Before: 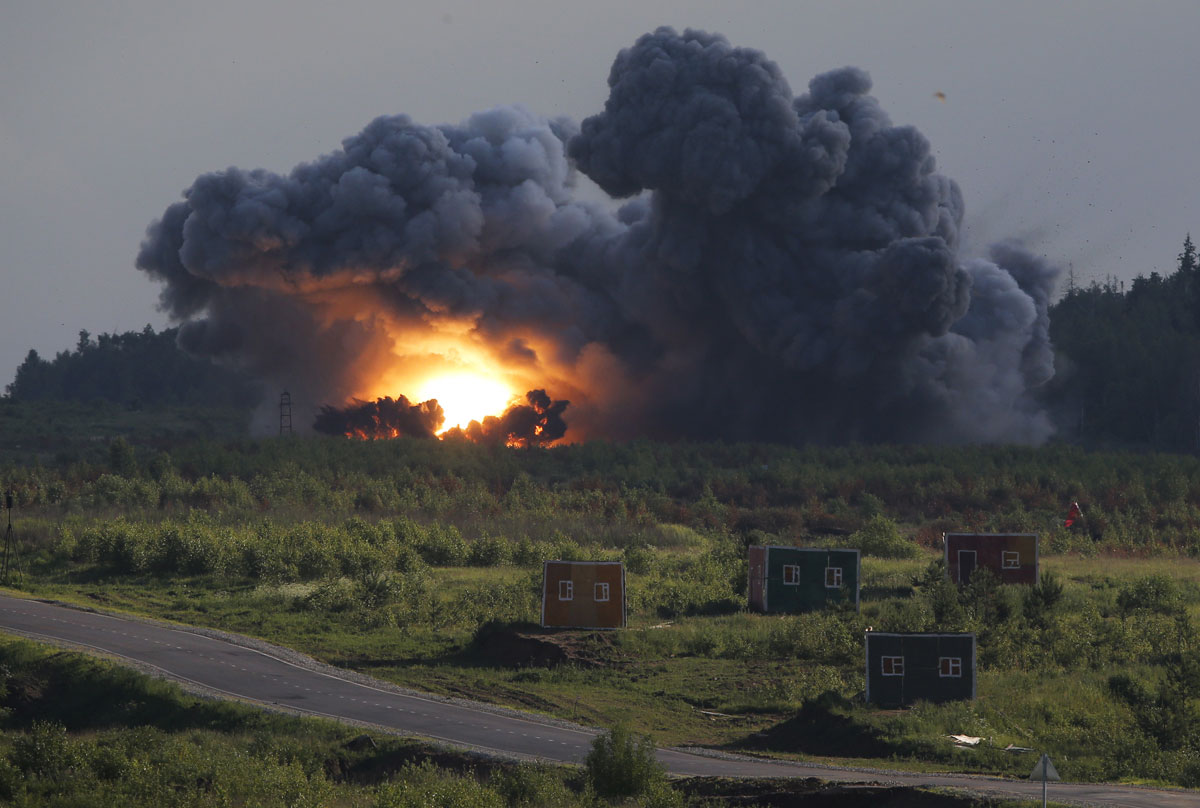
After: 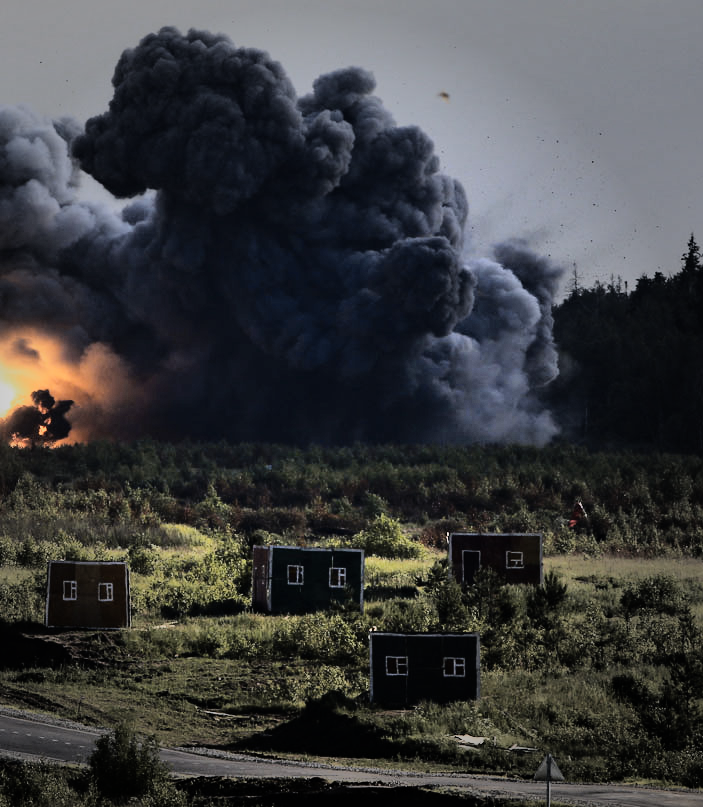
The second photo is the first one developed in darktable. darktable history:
crop: left 41.402%
rgb curve: curves: ch0 [(0, 0) (0.21, 0.15) (0.24, 0.21) (0.5, 0.75) (0.75, 0.96) (0.89, 0.99) (1, 1)]; ch1 [(0, 0.02) (0.21, 0.13) (0.25, 0.2) (0.5, 0.67) (0.75, 0.9) (0.89, 0.97) (1, 1)]; ch2 [(0, 0.02) (0.21, 0.13) (0.25, 0.2) (0.5, 0.67) (0.75, 0.9) (0.89, 0.97) (1, 1)], compensate middle gray true
exposure: black level correction 0.004, exposure 0.014 EV, compensate highlight preservation false
haze removal: compatibility mode true, adaptive false
vignetting: fall-off start 33.76%, fall-off radius 64.94%, brightness -0.575, center (-0.12, -0.002), width/height ratio 0.959
color contrast: green-magenta contrast 0.8, blue-yellow contrast 1.1, unbound 0
shadows and highlights: soften with gaussian
